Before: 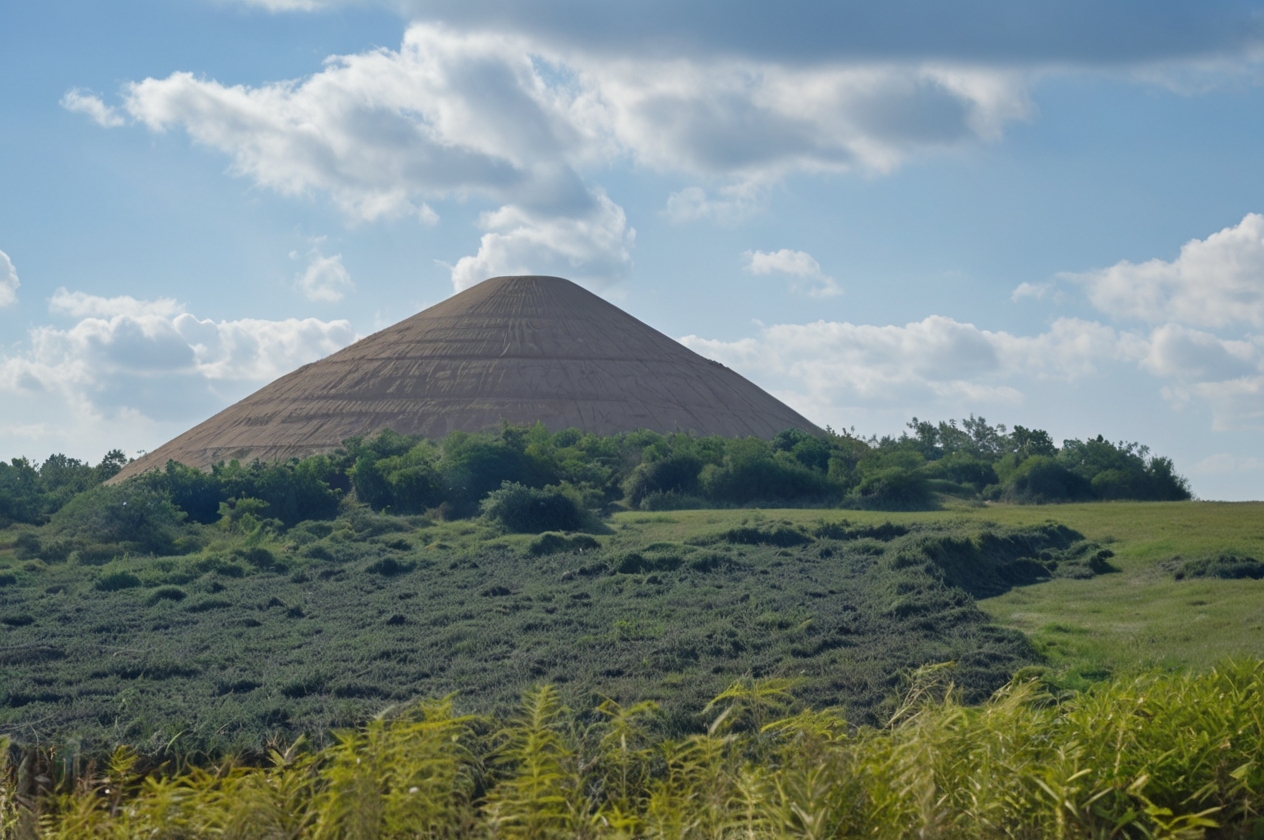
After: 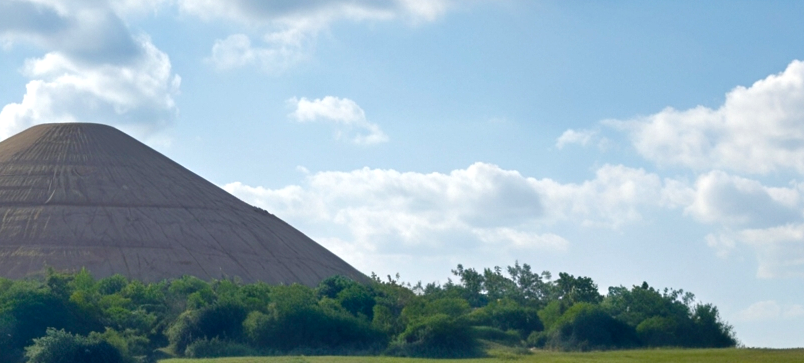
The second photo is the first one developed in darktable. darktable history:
color balance rgb: perceptual saturation grading › mid-tones 6.33%, perceptual saturation grading › shadows 72.44%, perceptual brilliance grading › highlights 11.59%, contrast 5.05%
crop: left 36.005%, top 18.293%, right 0.31%, bottom 38.444%
